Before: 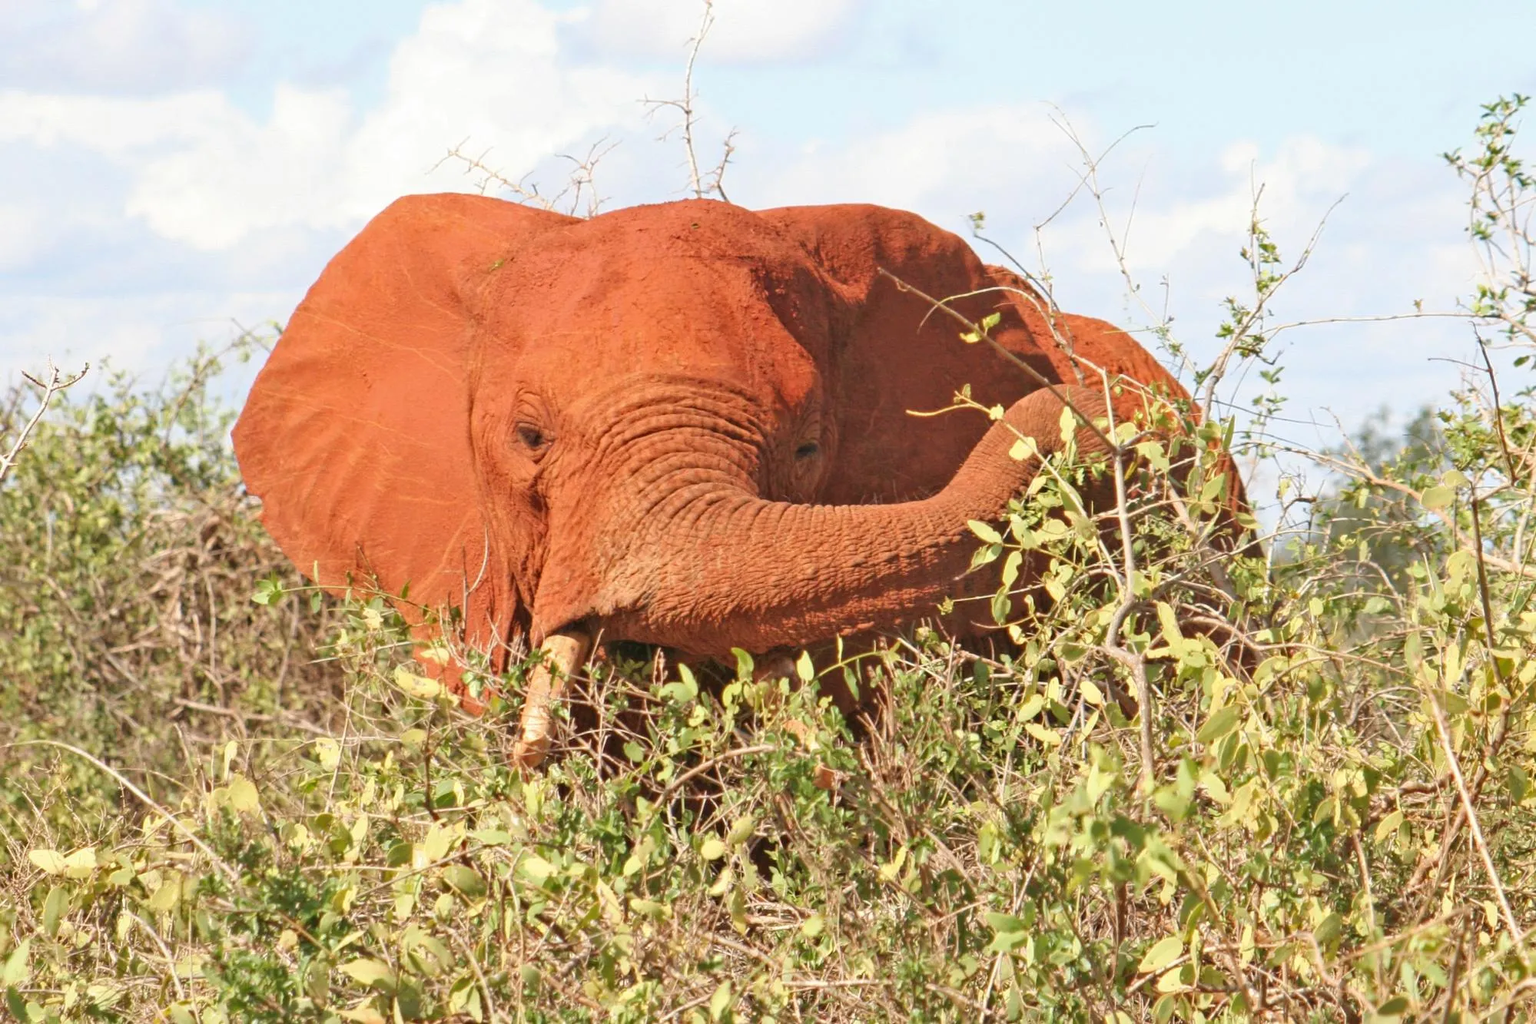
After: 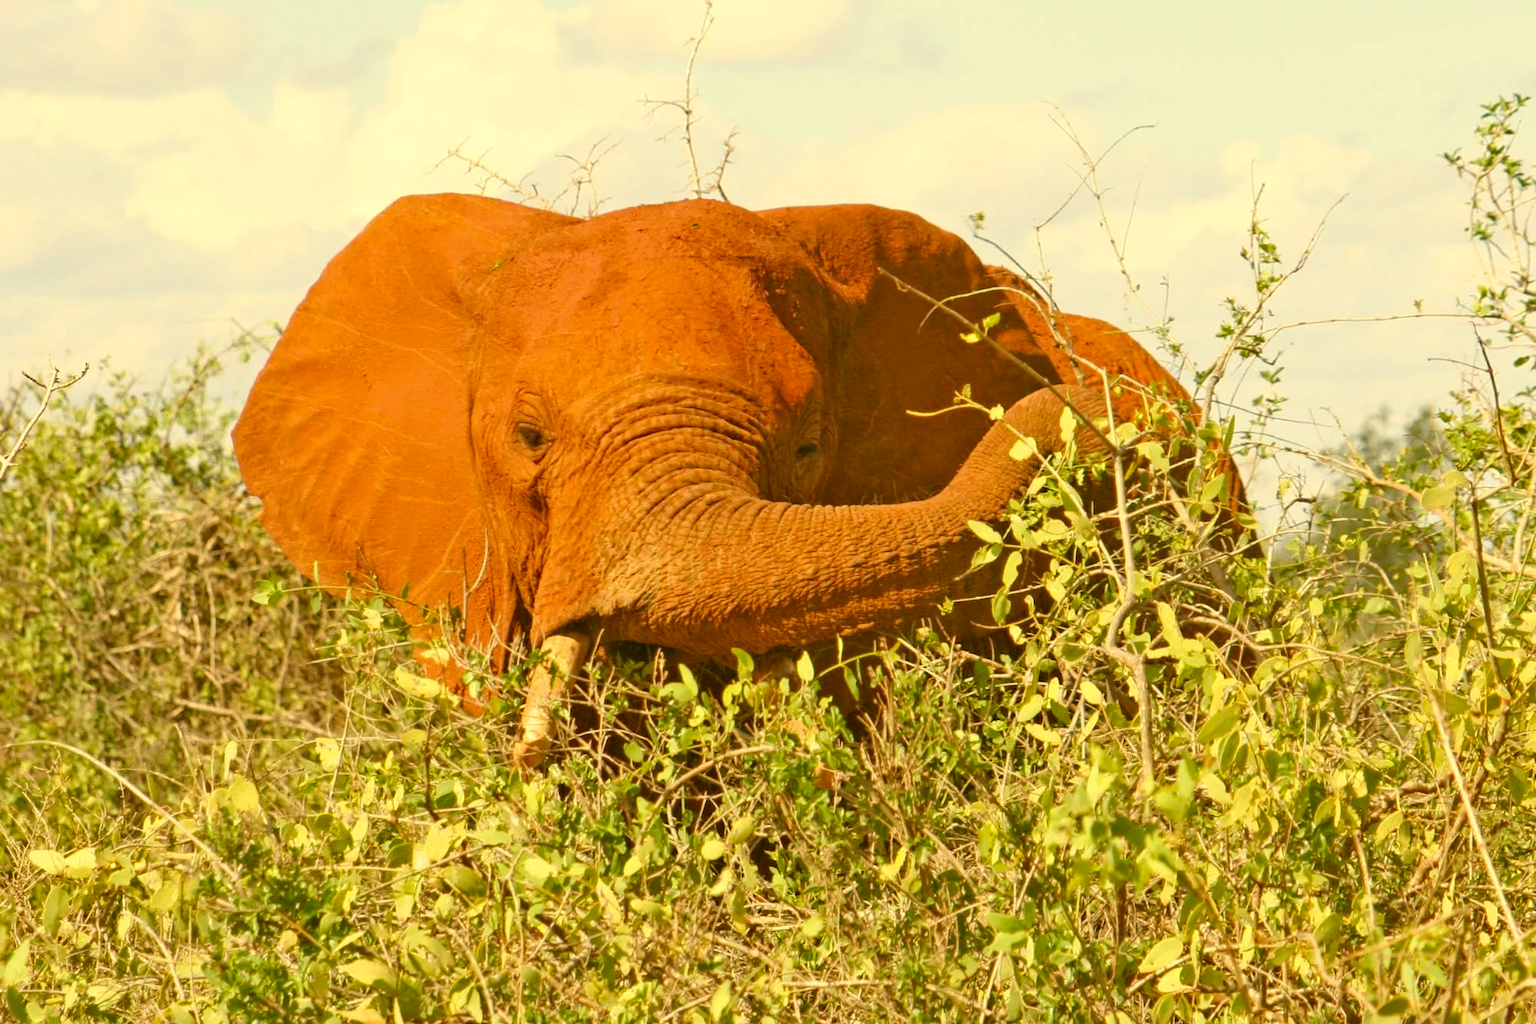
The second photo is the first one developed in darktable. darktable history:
color correction: highlights a* 0.088, highlights b* 29.51, shadows a* -0.2, shadows b* 21.67
exposure: compensate highlight preservation false
